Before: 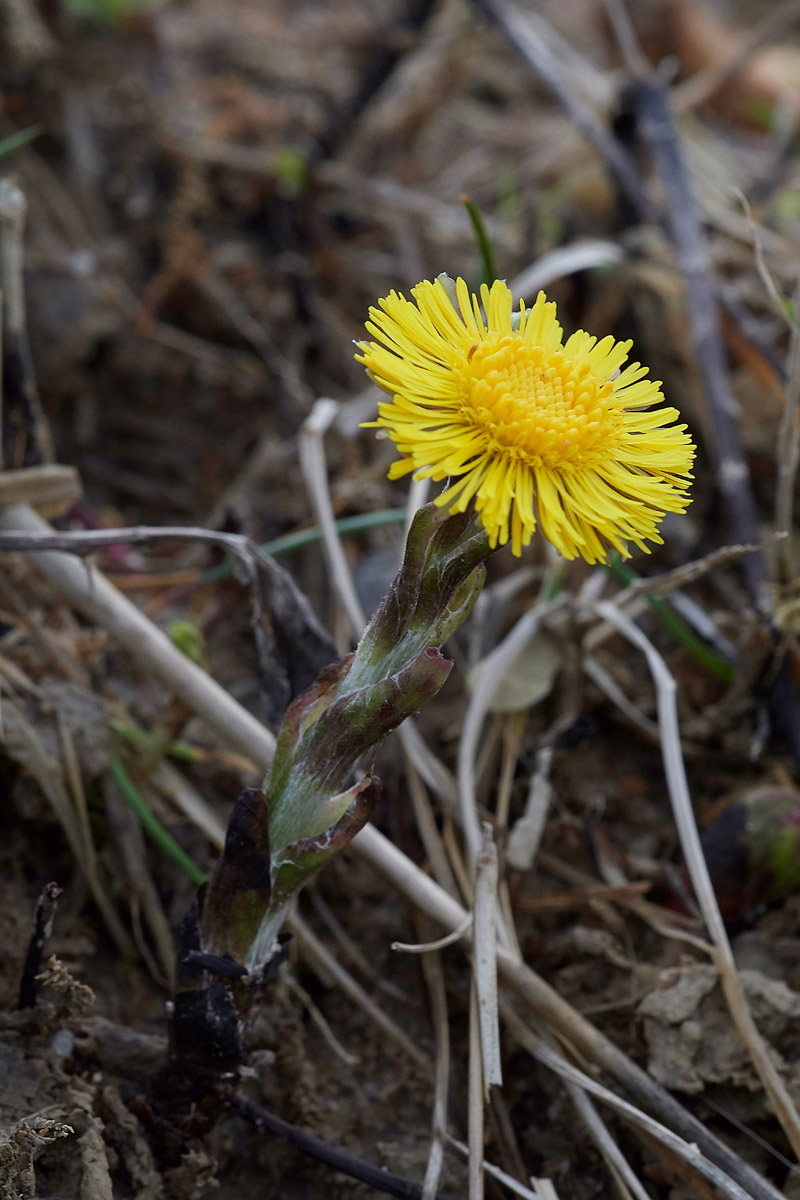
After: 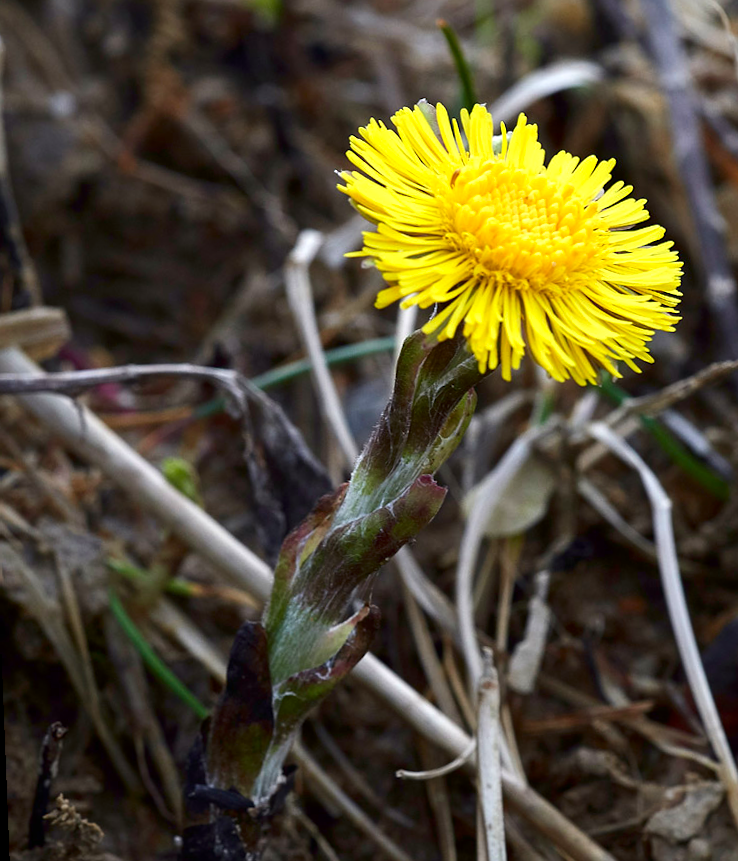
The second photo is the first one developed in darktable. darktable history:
crop and rotate: angle 0.03°, top 11.643%, right 5.651%, bottom 11.189%
rotate and perspective: rotation -2.12°, lens shift (vertical) 0.009, lens shift (horizontal) -0.008, automatic cropping original format, crop left 0.036, crop right 0.964, crop top 0.05, crop bottom 0.959
exposure: black level correction 0, exposure 0.7 EV, compensate exposure bias true, compensate highlight preservation false
contrast brightness saturation: contrast 0.07, brightness -0.14, saturation 0.11
